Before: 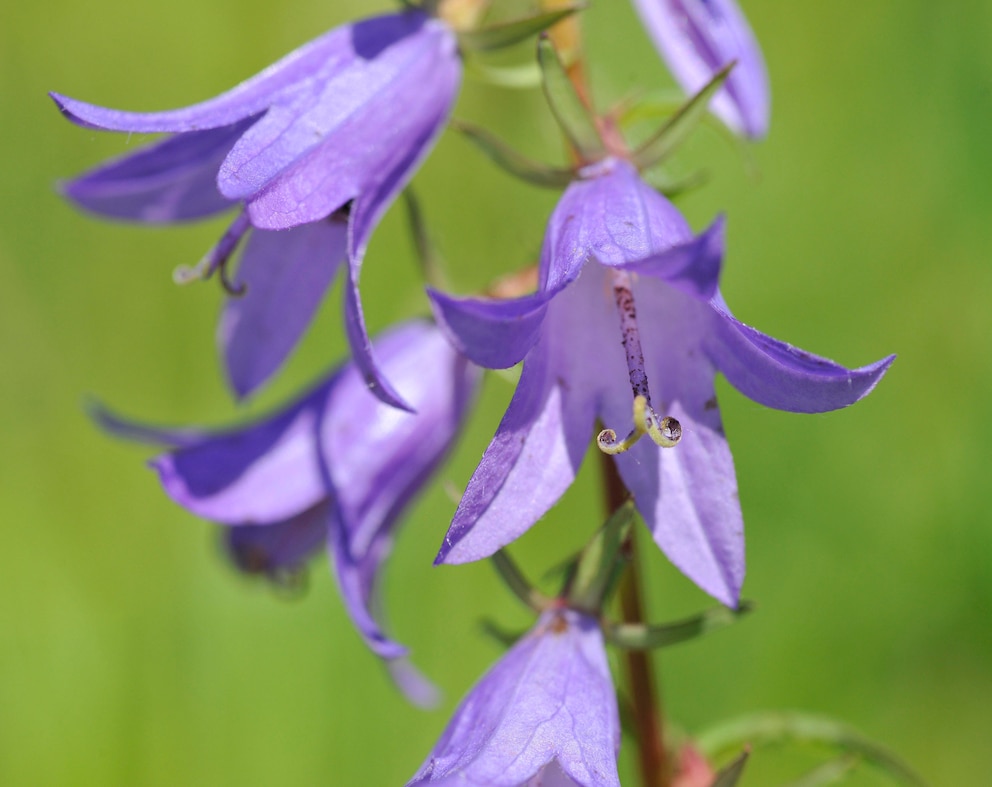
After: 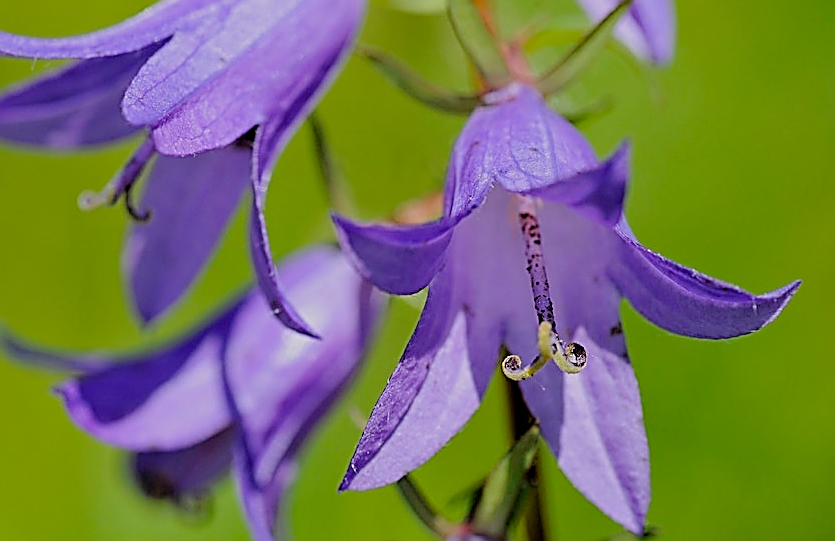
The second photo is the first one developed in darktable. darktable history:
exposure: black level correction 0.009, exposure -0.16 EV, compensate exposure bias true, compensate highlight preservation false
color balance rgb: global offset › luminance -0.505%, perceptual saturation grading › global saturation 14.968%, contrast -10.401%
filmic rgb: black relative exposure -3.88 EV, white relative exposure 3.48 EV, hardness 2.57, contrast 1.104
crop and rotate: left 9.655%, top 9.525%, right 6.074%, bottom 21.688%
sharpen: amount 1.85
